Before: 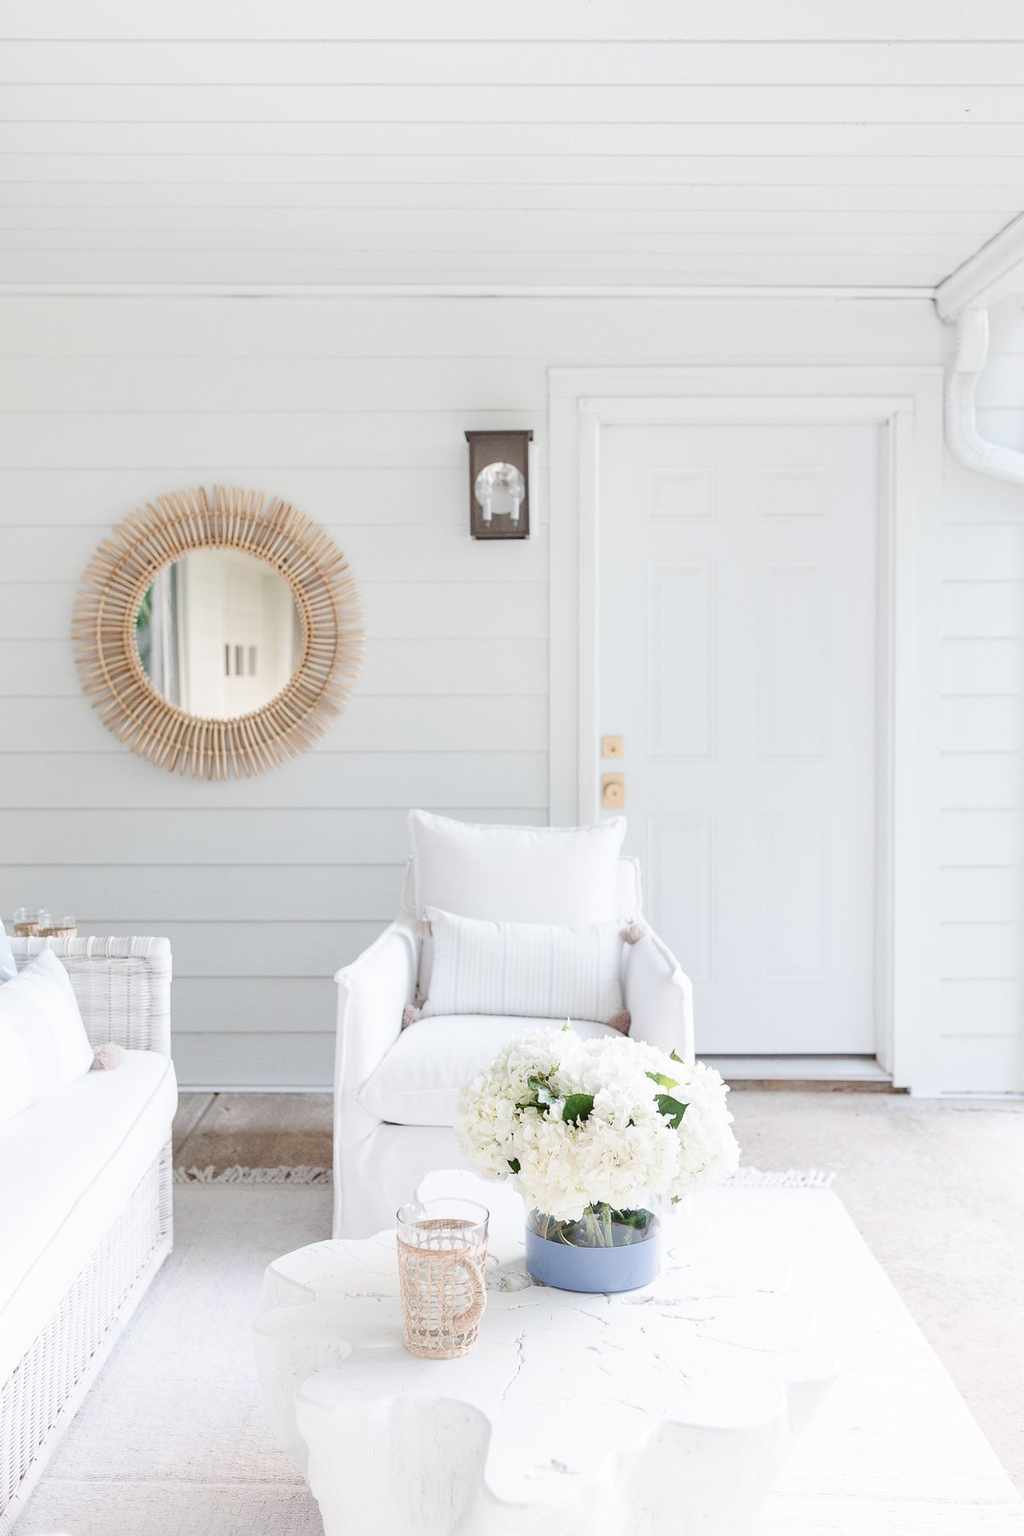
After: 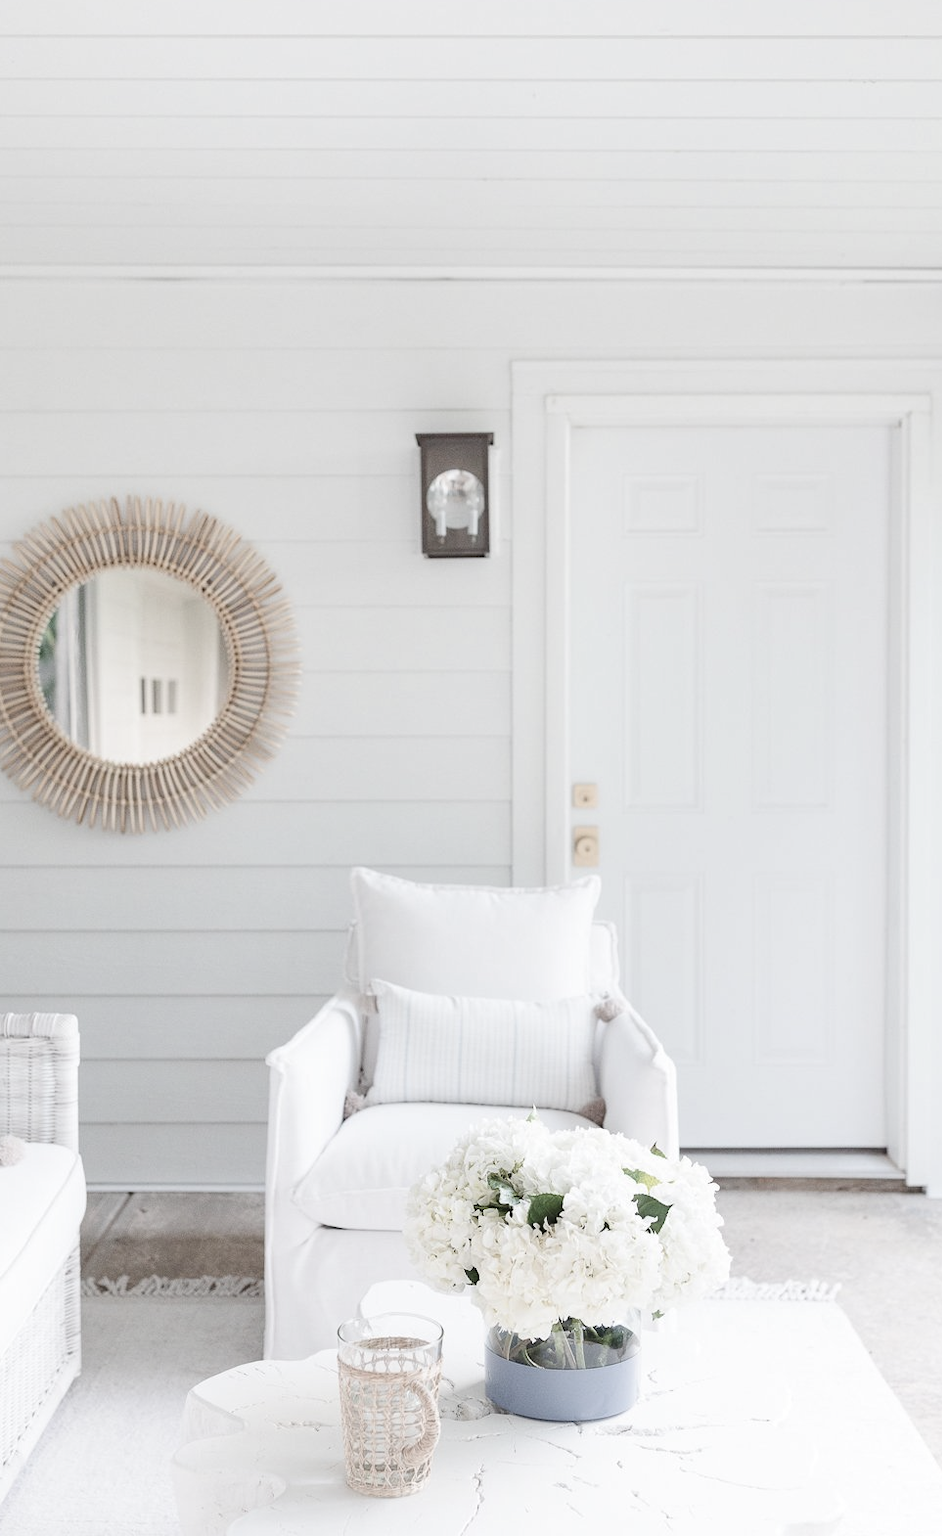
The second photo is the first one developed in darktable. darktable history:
color correction: highlights b* -0.003, saturation 0.557
crop: left 10.005%, top 3.47%, right 9.249%, bottom 9.269%
